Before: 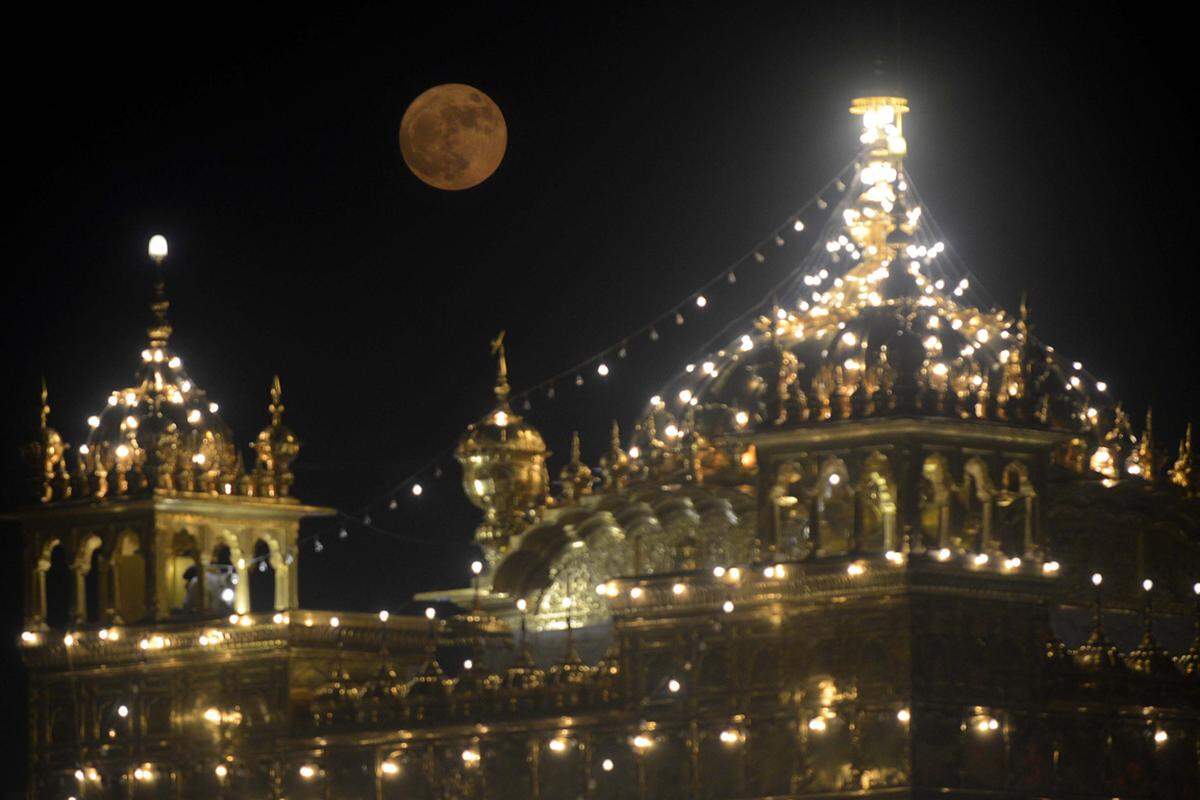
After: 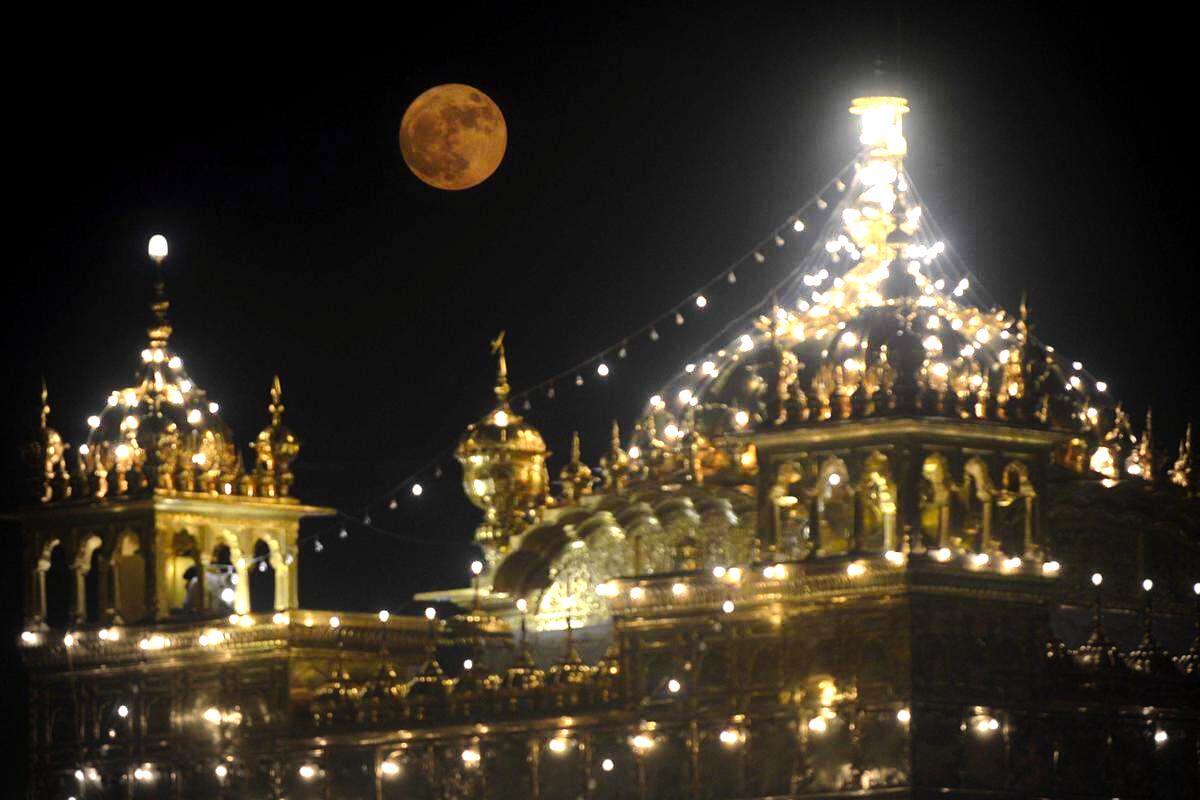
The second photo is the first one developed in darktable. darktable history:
tone curve: curves: ch0 [(0, 0) (0.003, 0.002) (0.011, 0.009) (0.025, 0.02) (0.044, 0.034) (0.069, 0.046) (0.1, 0.062) (0.136, 0.083) (0.177, 0.119) (0.224, 0.162) (0.277, 0.216) (0.335, 0.282) (0.399, 0.365) (0.468, 0.457) (0.543, 0.541) (0.623, 0.624) (0.709, 0.713) (0.801, 0.797) (0.898, 0.889) (1, 1)], preserve colors none
exposure: black level correction 0.001, exposure 1 EV, compensate highlight preservation false
vignetting: fall-off start 79.43%, saturation -0.649, width/height ratio 1.327, unbound false
